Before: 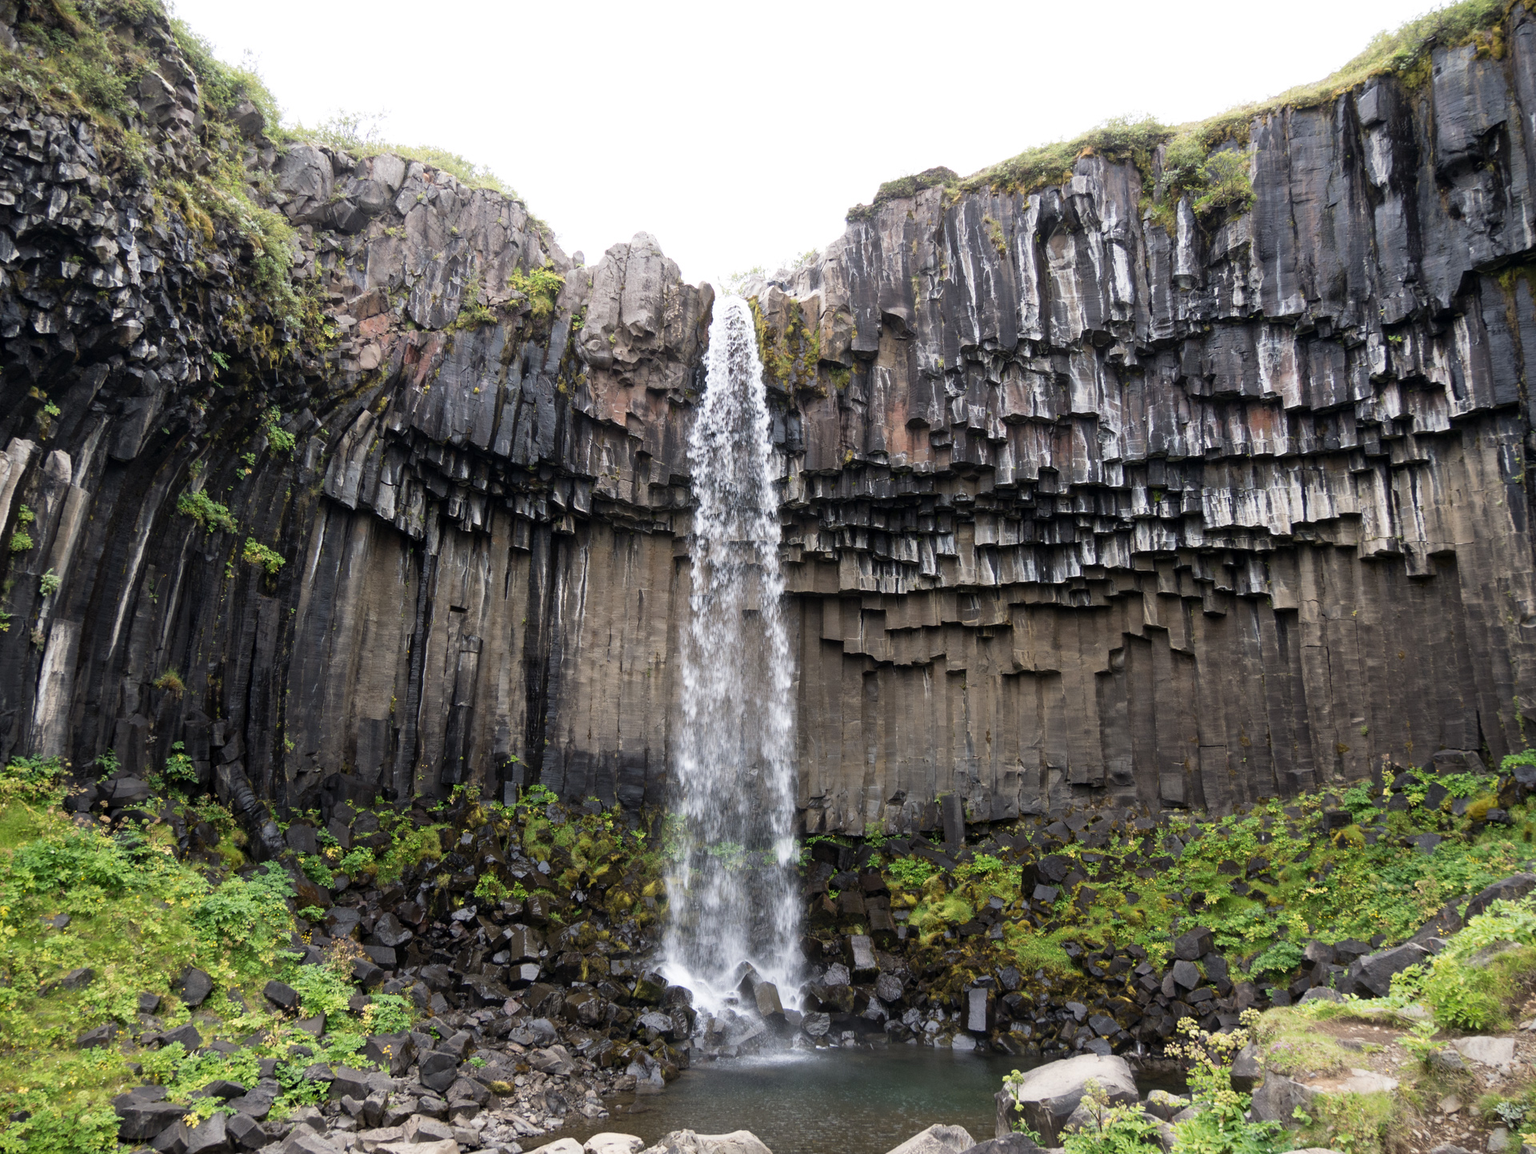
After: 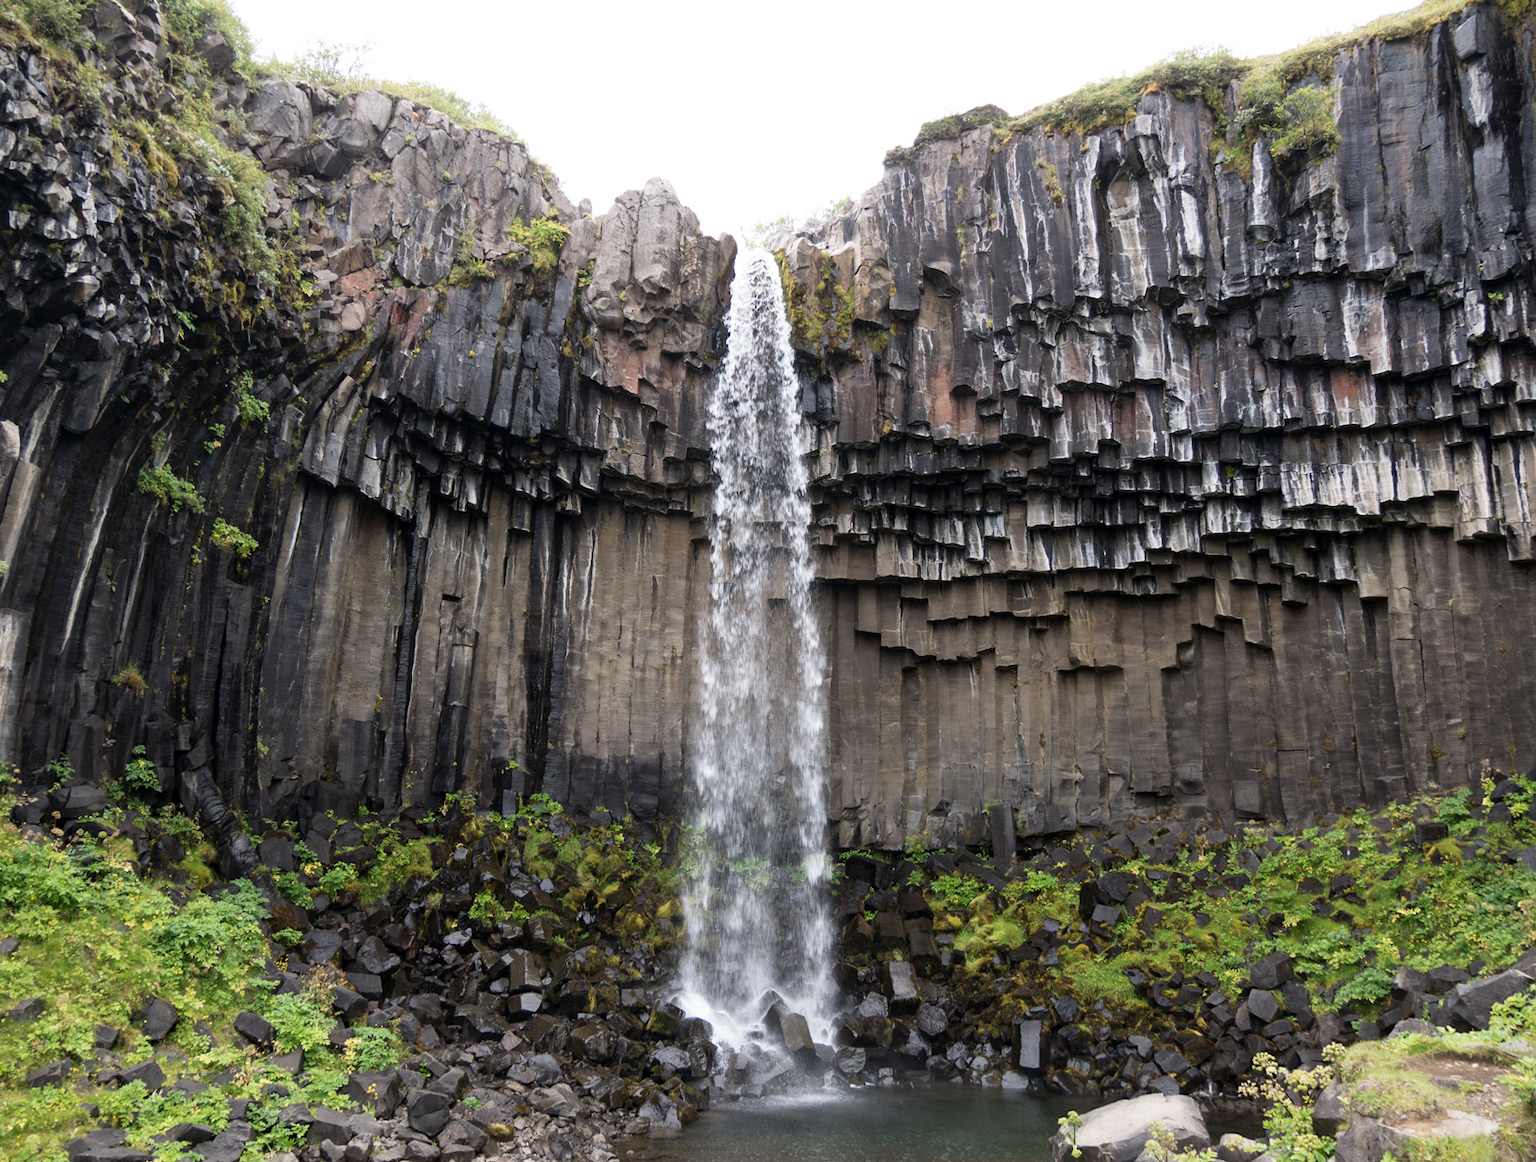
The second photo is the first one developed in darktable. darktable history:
crop: left 3.529%, top 6.376%, right 6.74%, bottom 3.242%
